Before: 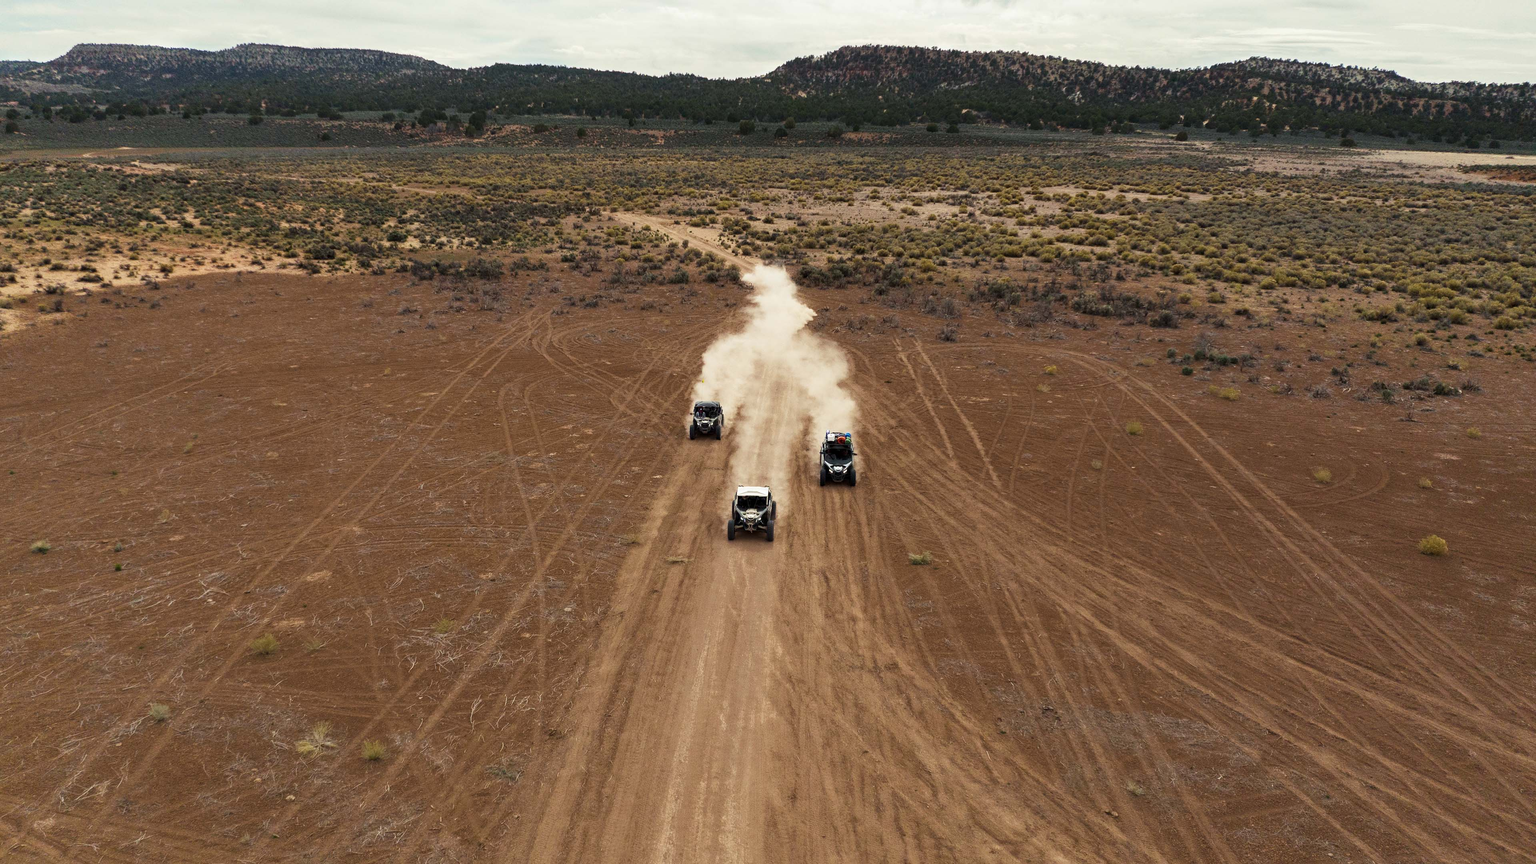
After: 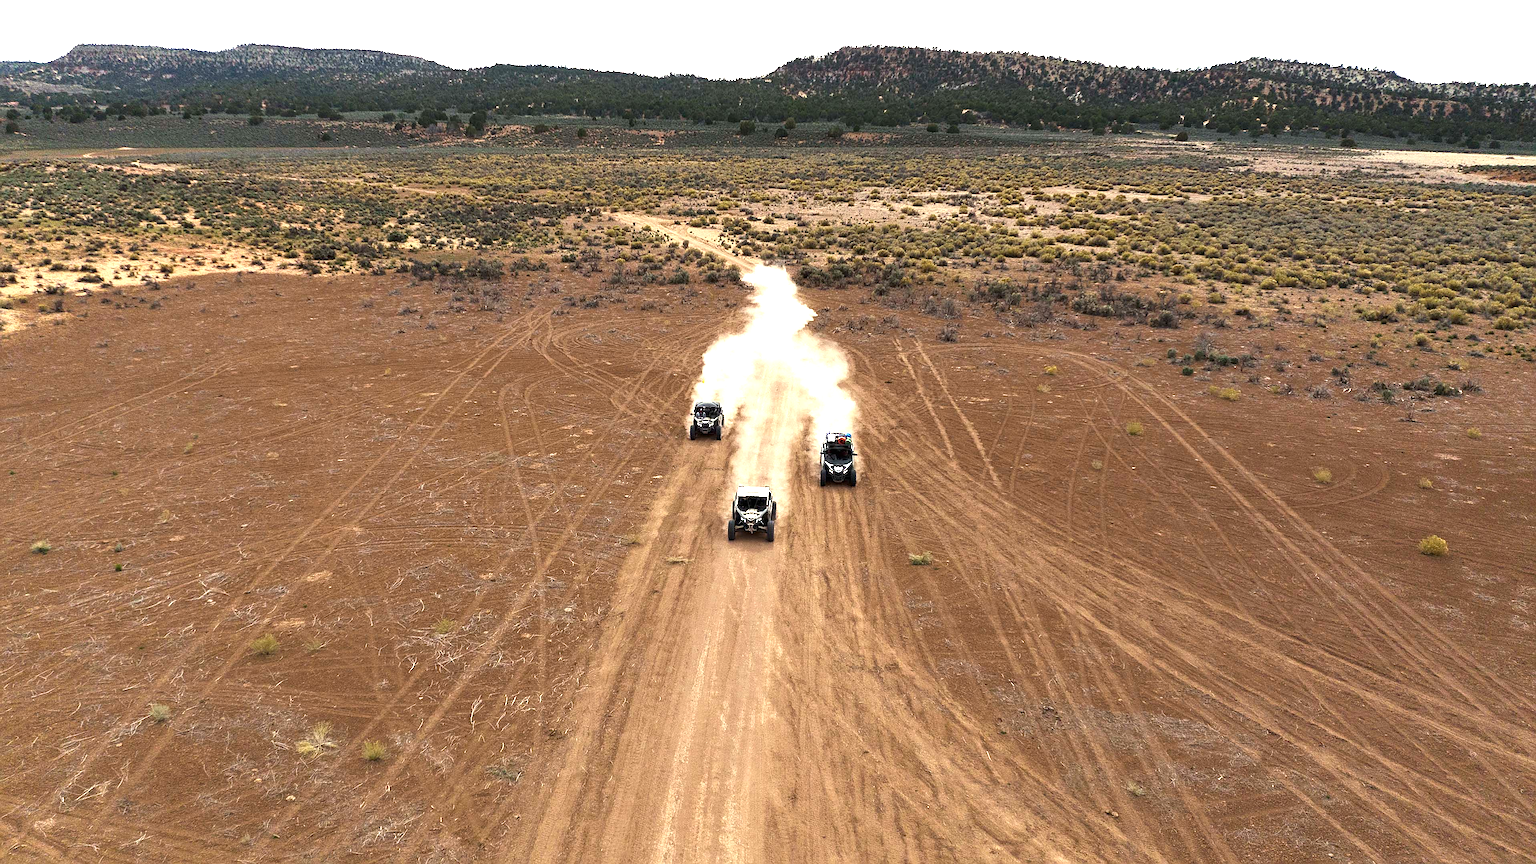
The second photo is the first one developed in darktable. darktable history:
exposure: black level correction 0, exposure 1.029 EV, compensate highlight preservation false
tone equalizer: on, module defaults
contrast brightness saturation: contrast 0.025, brightness -0.031
sharpen: amount 0.551
